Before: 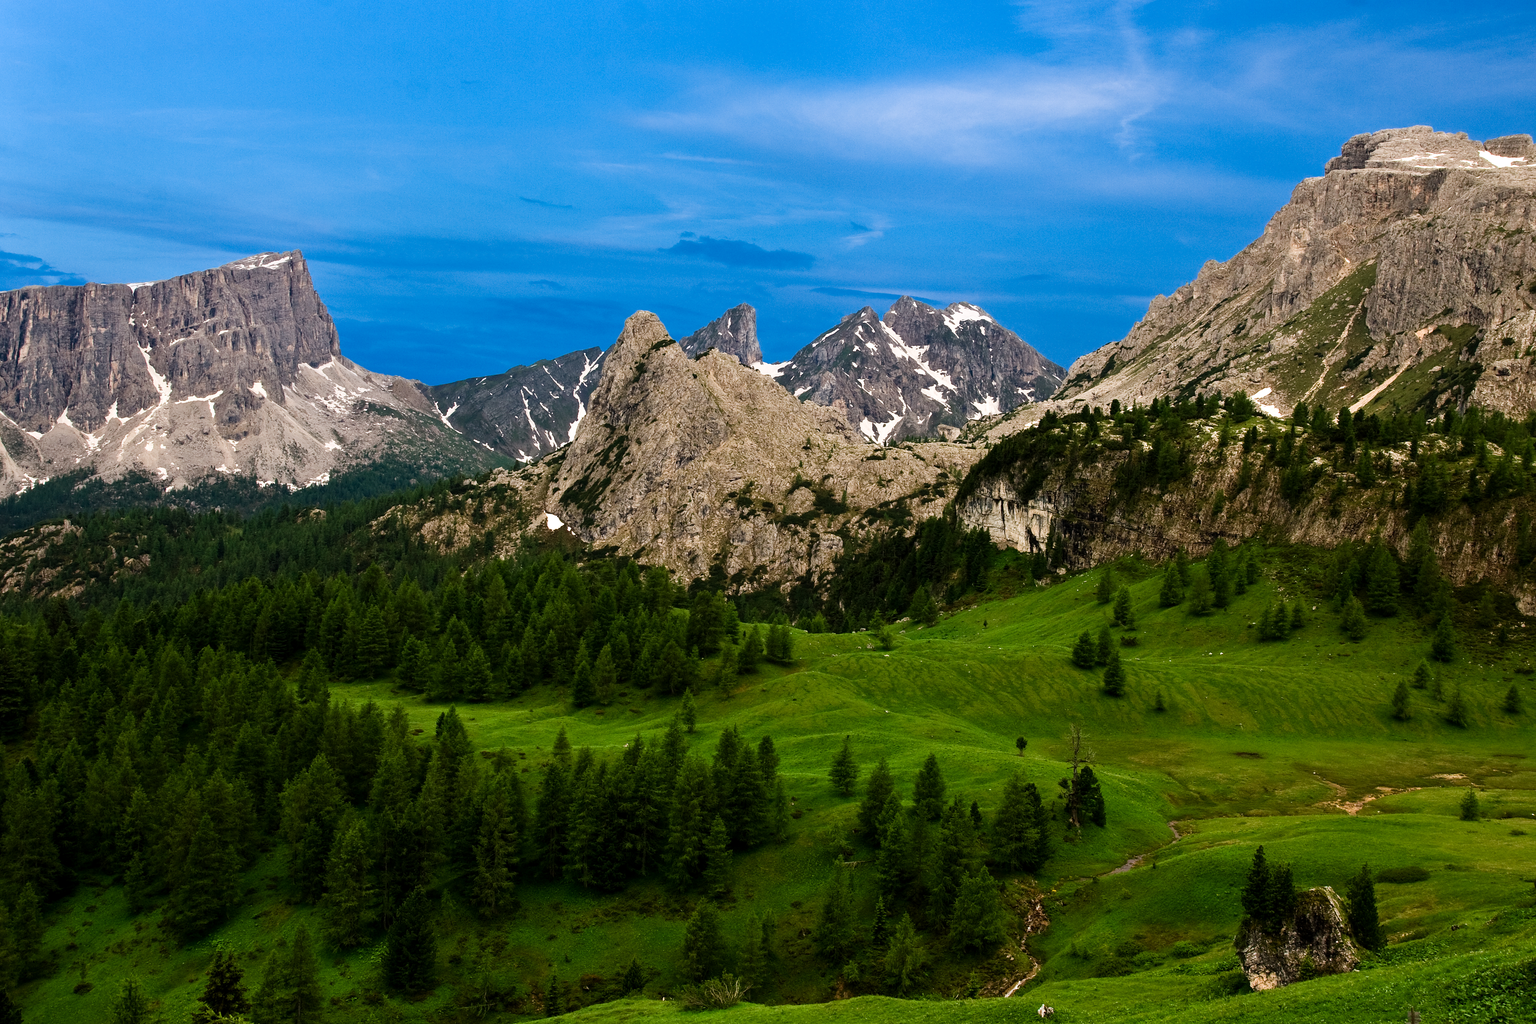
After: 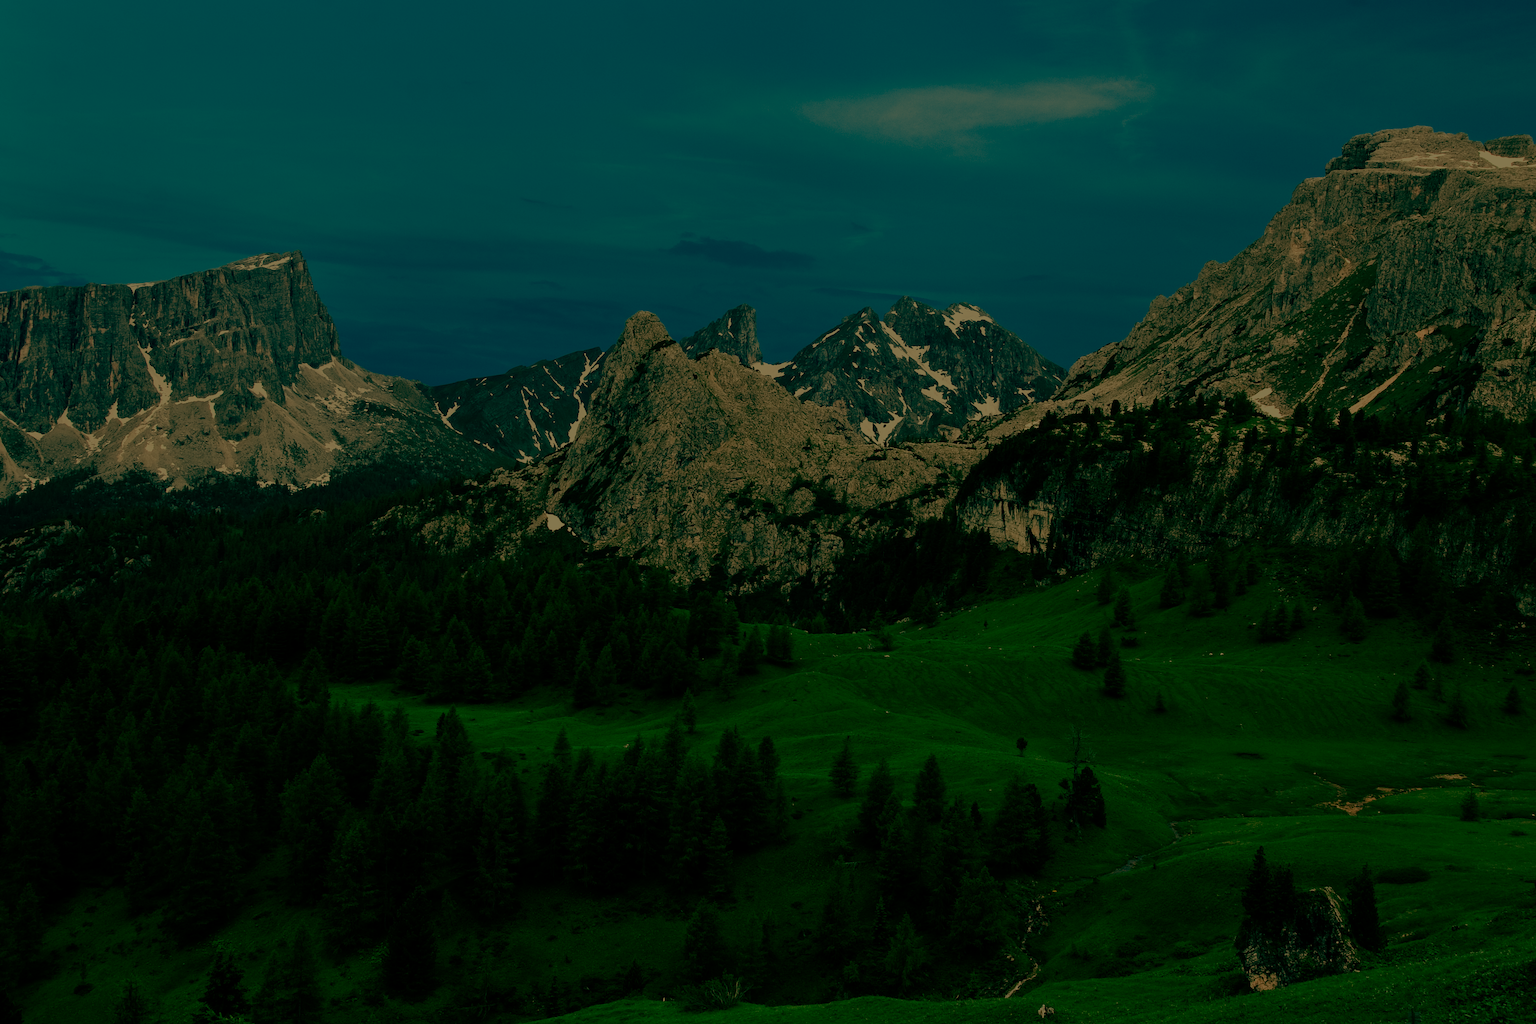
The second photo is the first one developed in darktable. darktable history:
white balance: red 1.123, blue 0.83
exposure: exposure -2.446 EV, compensate highlight preservation false
color balance: mode lift, gamma, gain (sRGB), lift [1, 0.69, 1, 1], gamma [1, 1.482, 1, 1], gain [1, 1, 1, 0.802]
